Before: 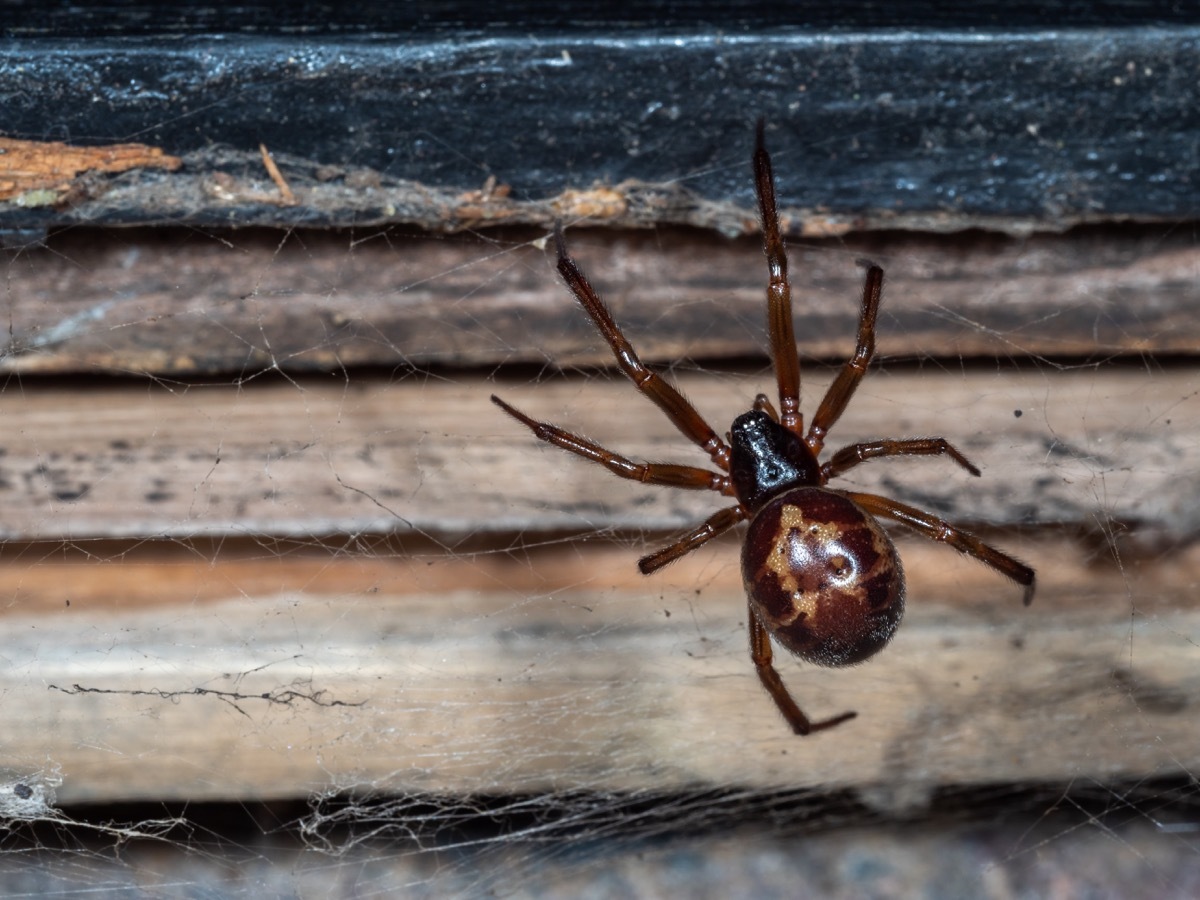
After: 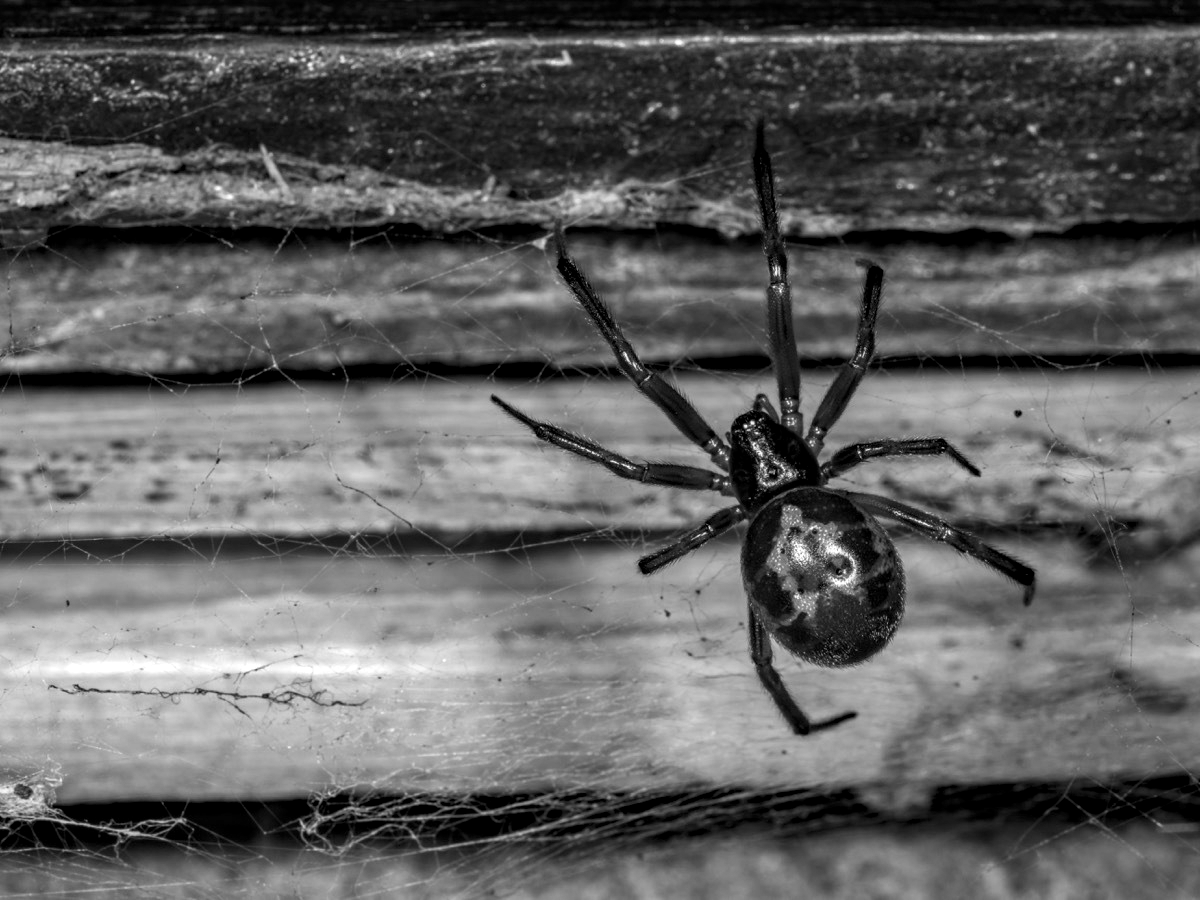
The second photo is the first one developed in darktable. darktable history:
monochrome: on, module defaults
haze removal: compatibility mode true, adaptive false
local contrast: on, module defaults
